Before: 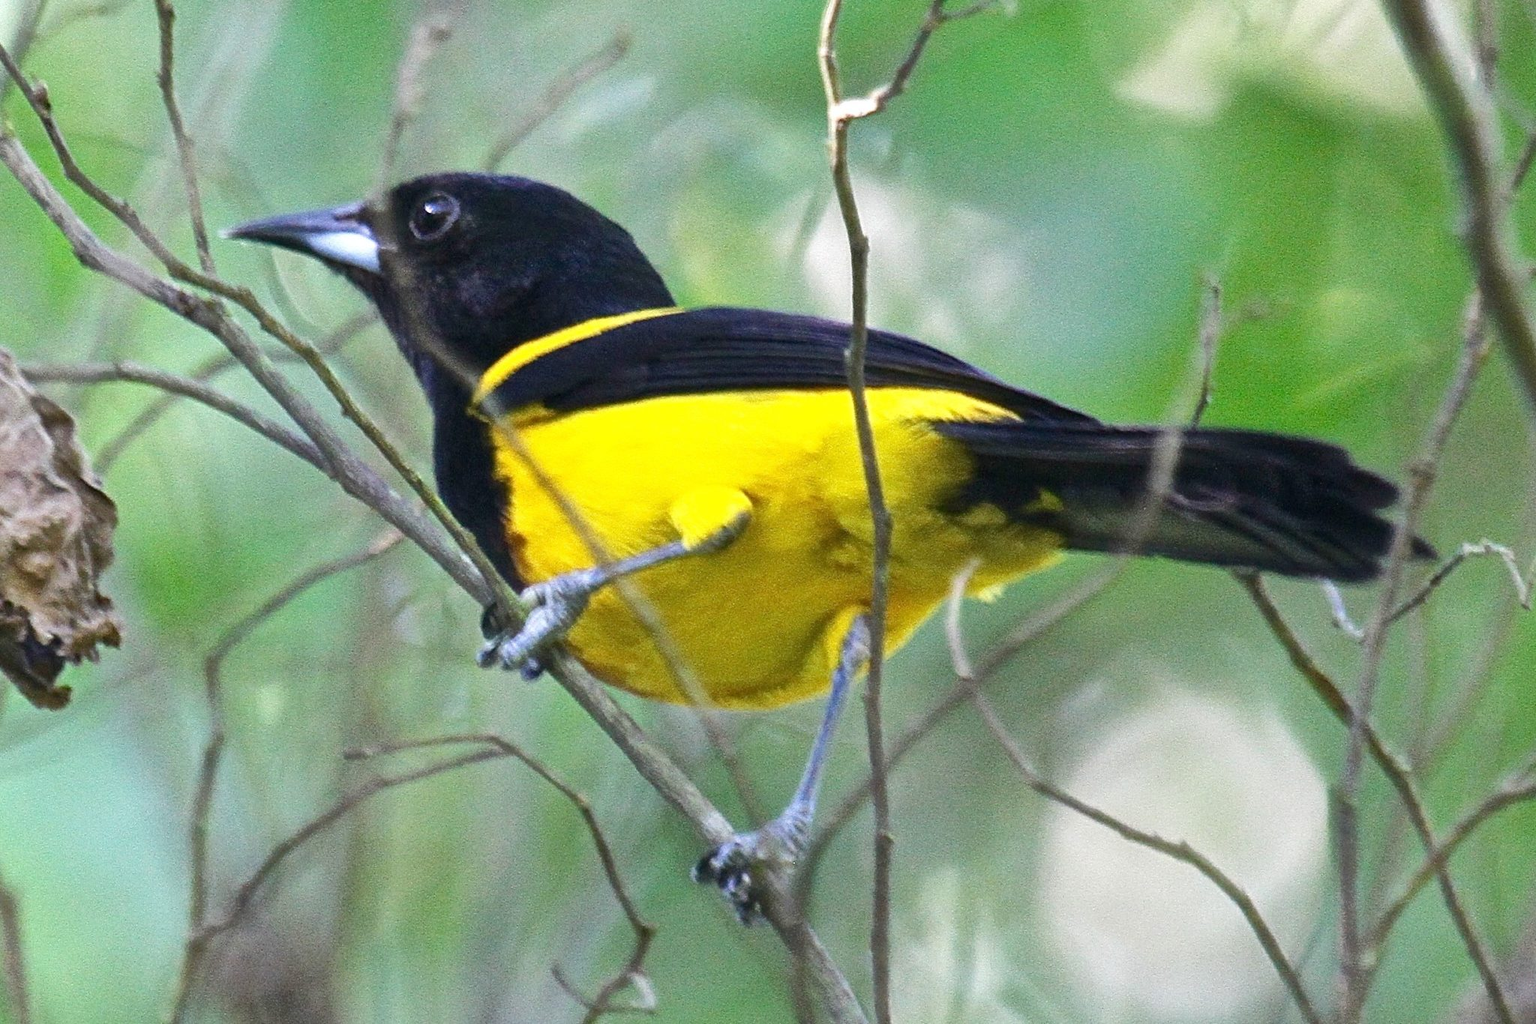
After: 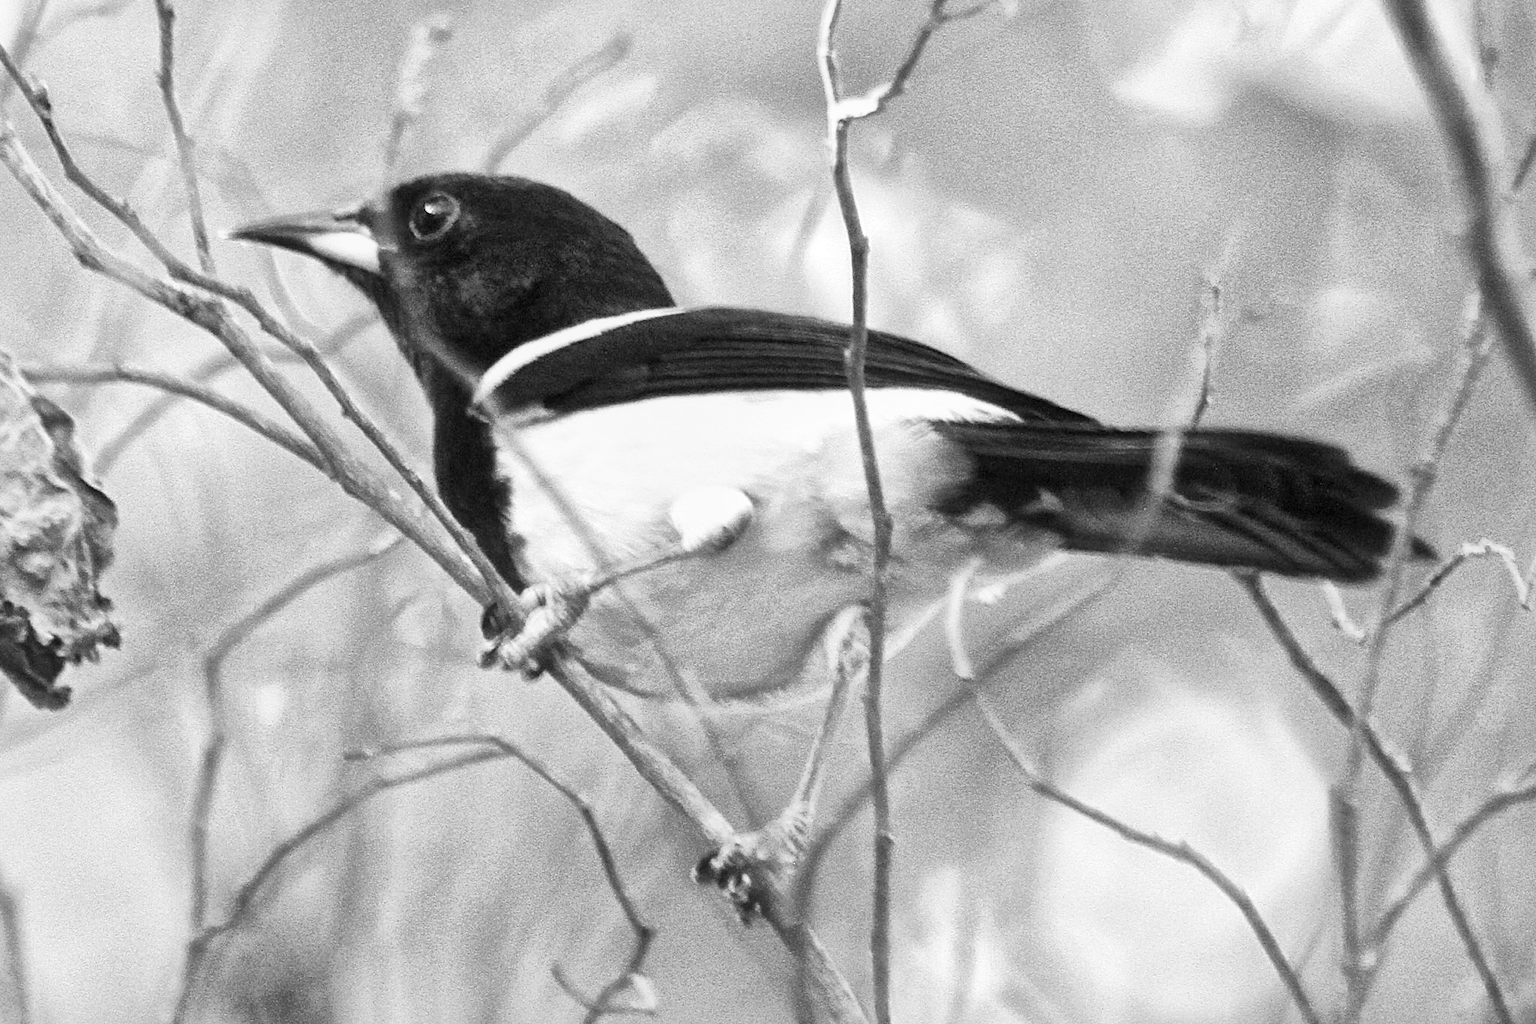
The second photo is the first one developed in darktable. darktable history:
global tonemap: drago (1, 100), detail 1
contrast brightness saturation: contrast 0.23, brightness 0.1, saturation 0.29
monochrome: a 32, b 64, size 2.3
